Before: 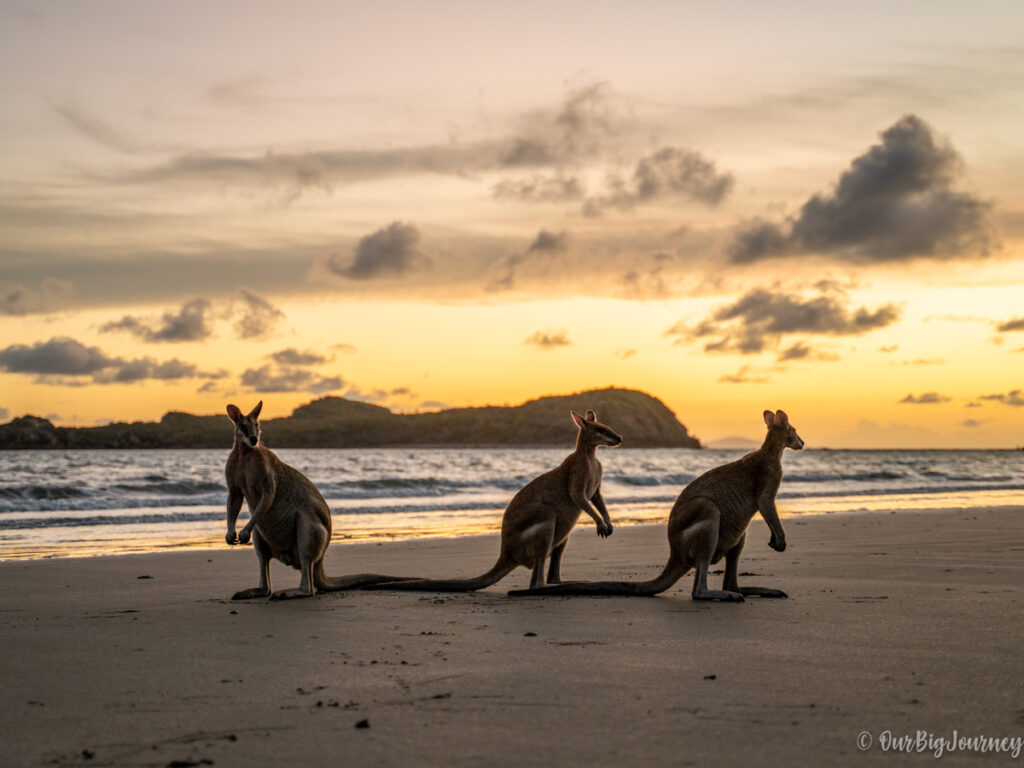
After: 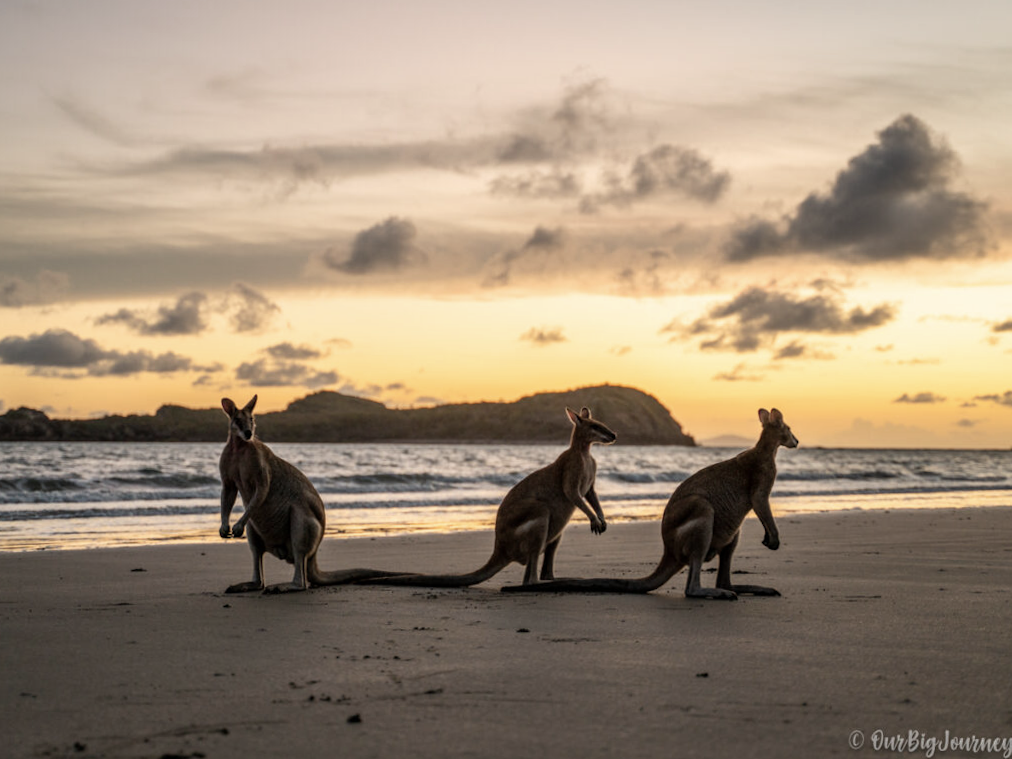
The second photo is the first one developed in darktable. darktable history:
crop and rotate: angle -0.5°
contrast brightness saturation: contrast 0.06, brightness -0.01, saturation -0.23
